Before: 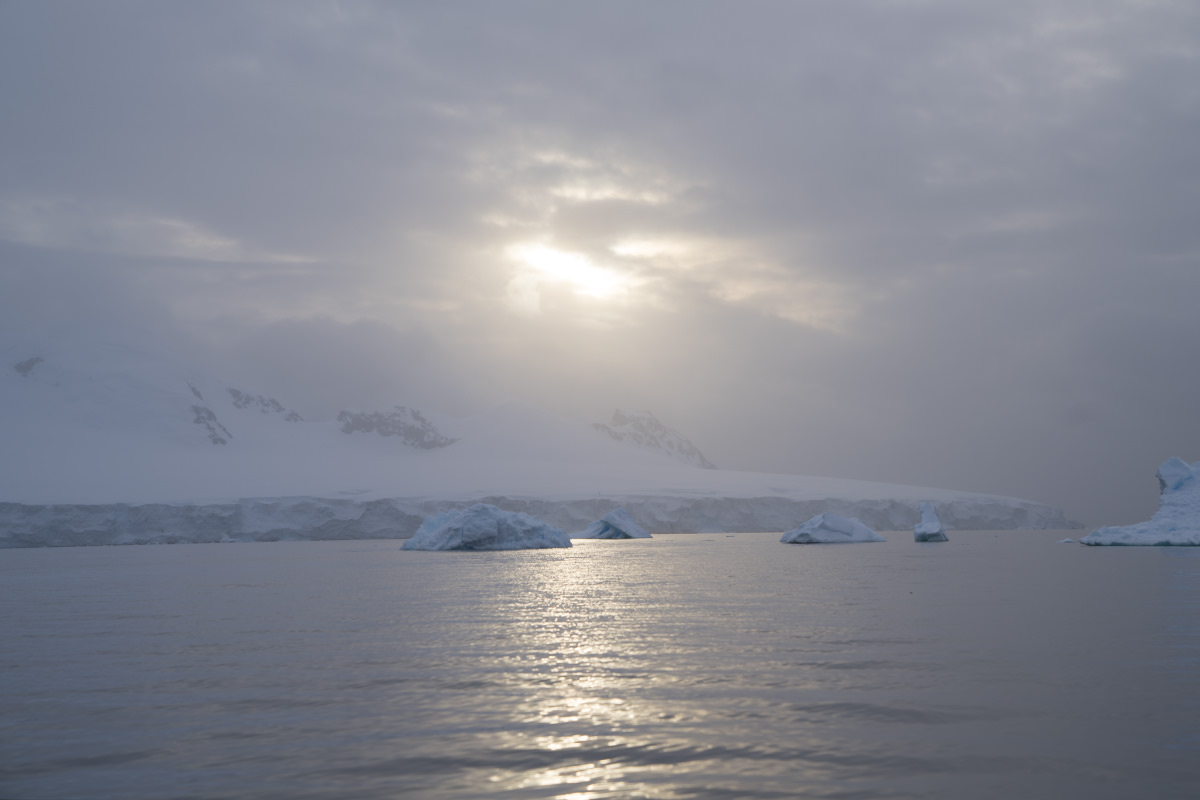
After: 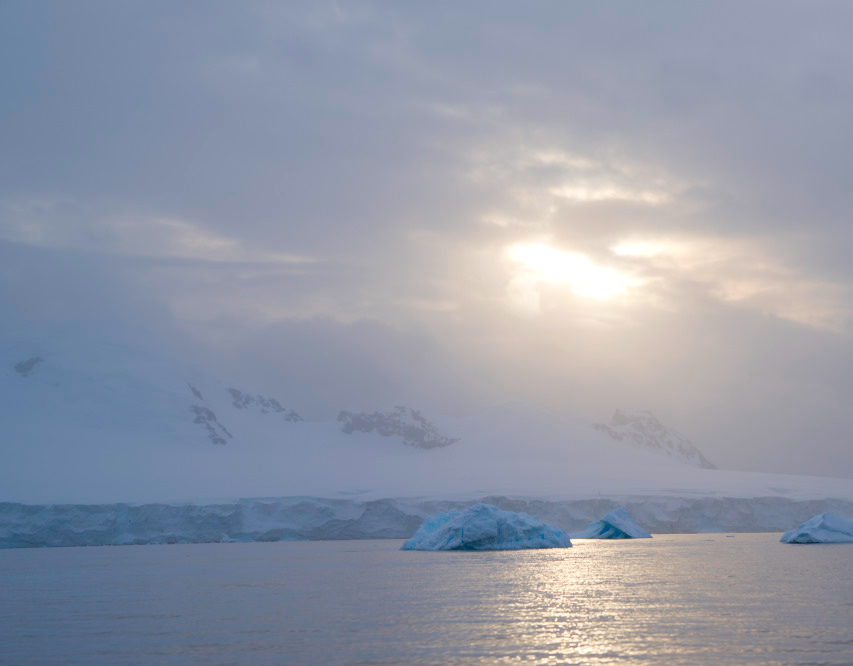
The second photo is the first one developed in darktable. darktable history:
color balance rgb: perceptual saturation grading › global saturation 45%, perceptual saturation grading › highlights -25%, perceptual saturation grading › shadows 50%, perceptual brilliance grading › global brilliance 3%, global vibrance 3%
crop: right 28.885%, bottom 16.626%
